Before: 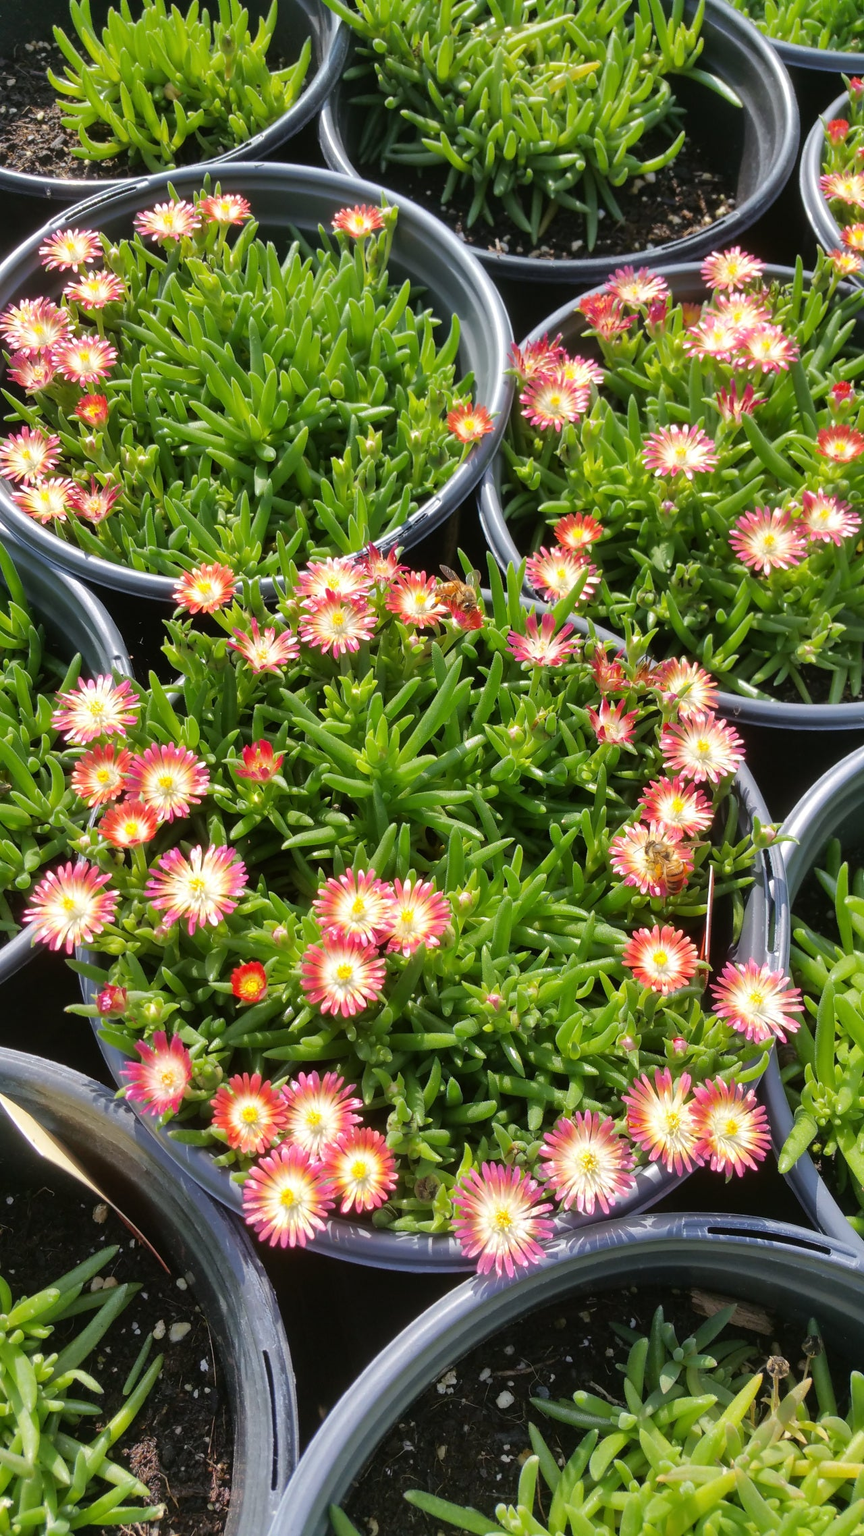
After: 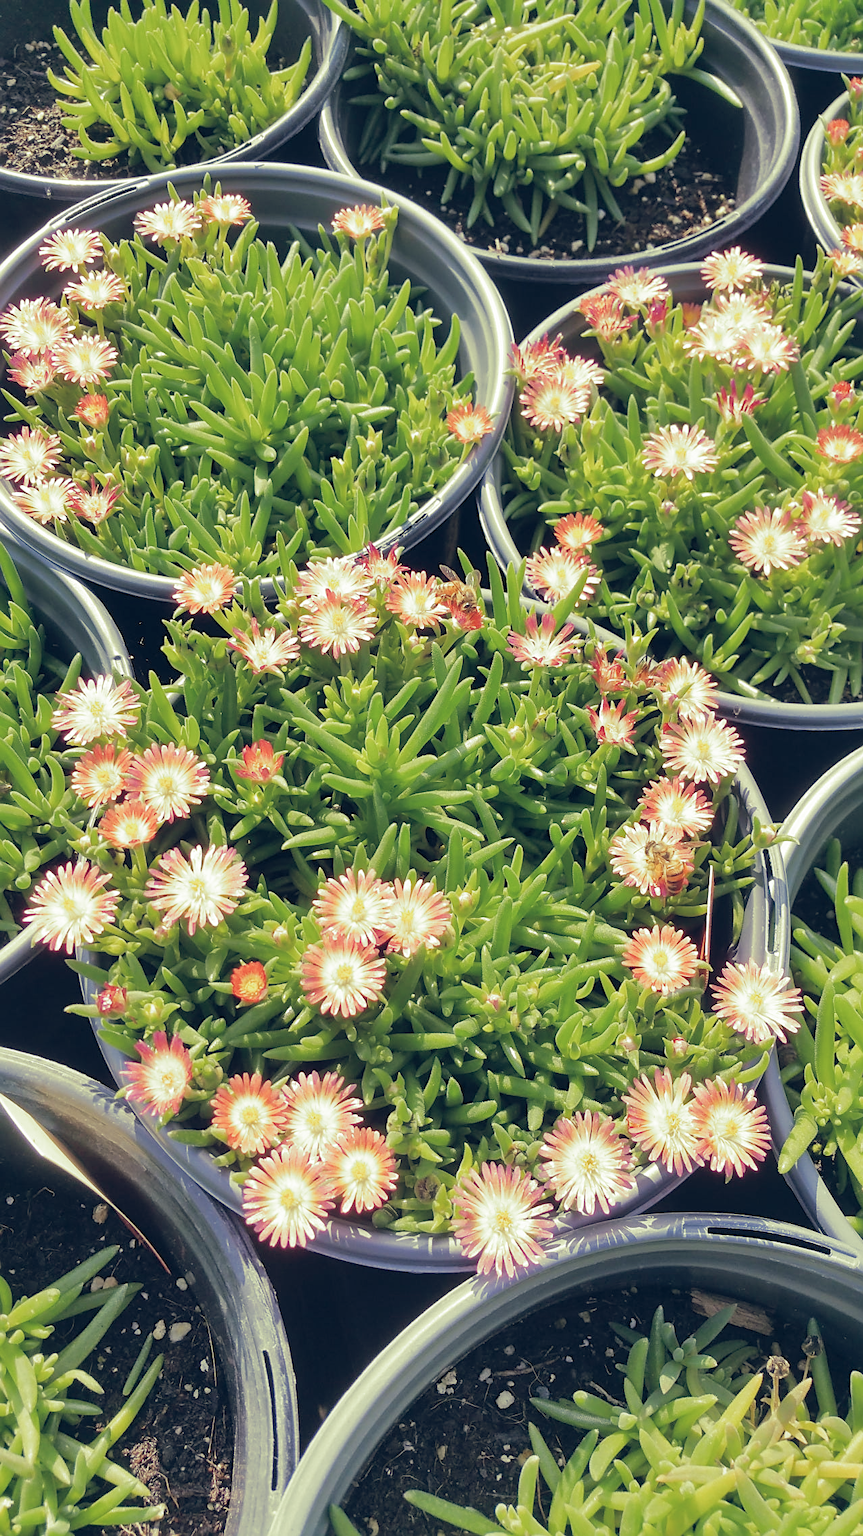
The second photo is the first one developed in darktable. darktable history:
sharpen: on, module defaults
color balance rgb: shadows lift › hue 87.51°, highlights gain › chroma 3.21%, highlights gain › hue 55.1°, global offset › chroma 0.15%, global offset › hue 253.66°, linear chroma grading › global chroma 0.5%
split-toning: shadows › hue 290.82°, shadows › saturation 0.34, highlights › saturation 0.38, balance 0, compress 50%
contrast brightness saturation: brightness 0.15
